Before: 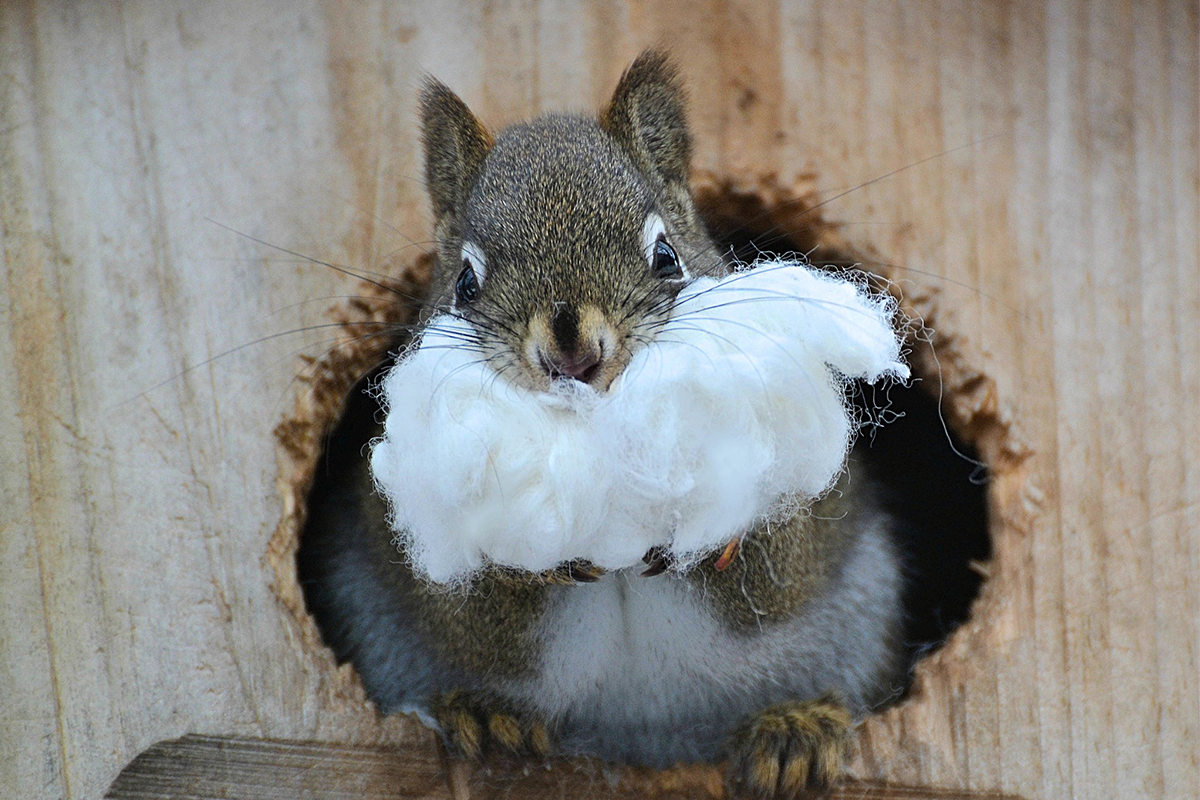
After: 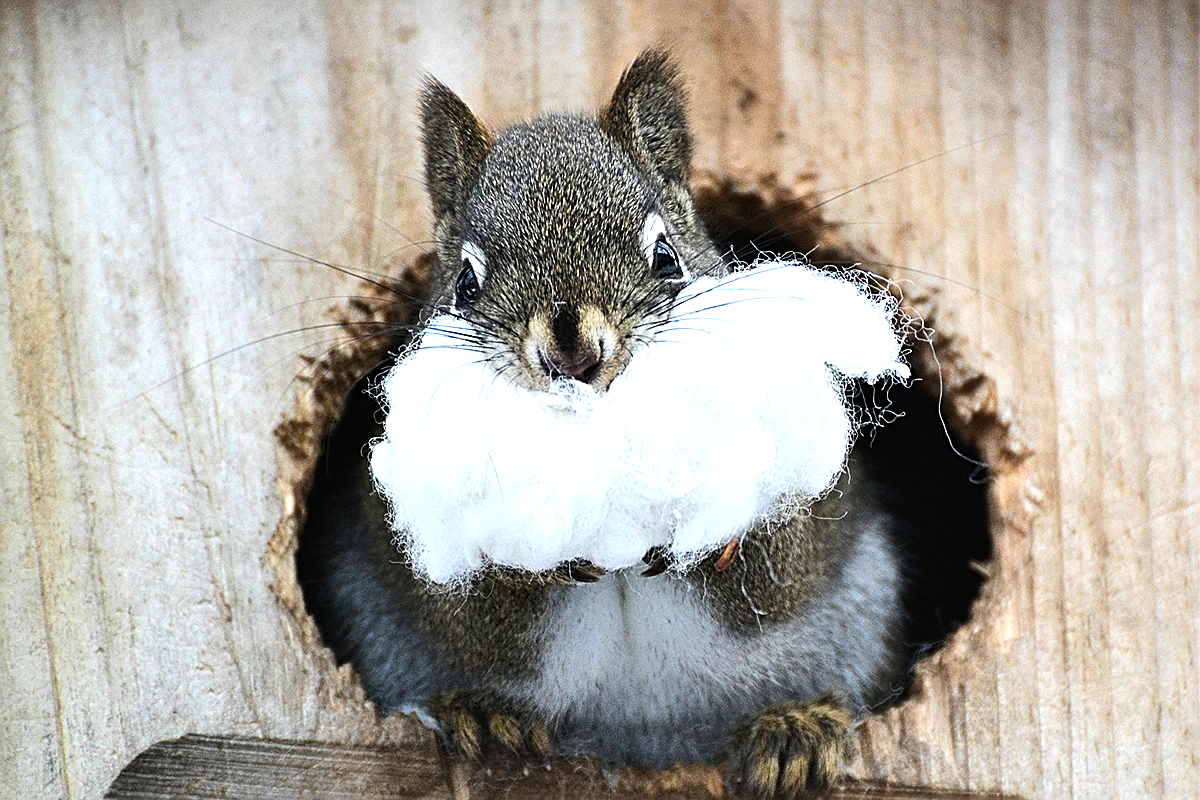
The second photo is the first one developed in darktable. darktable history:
shadows and highlights: radius 110.86, shadows 51.09, white point adjustment 9.16, highlights -4.17, highlights color adjustment 32.2%, soften with gaussian
sharpen: on, module defaults
tone equalizer: -8 EV -0.75 EV, -7 EV -0.7 EV, -6 EV -0.6 EV, -5 EV -0.4 EV, -3 EV 0.4 EV, -2 EV 0.6 EV, -1 EV 0.7 EV, +0 EV 0.75 EV, edges refinement/feathering 500, mask exposure compensation -1.57 EV, preserve details no
